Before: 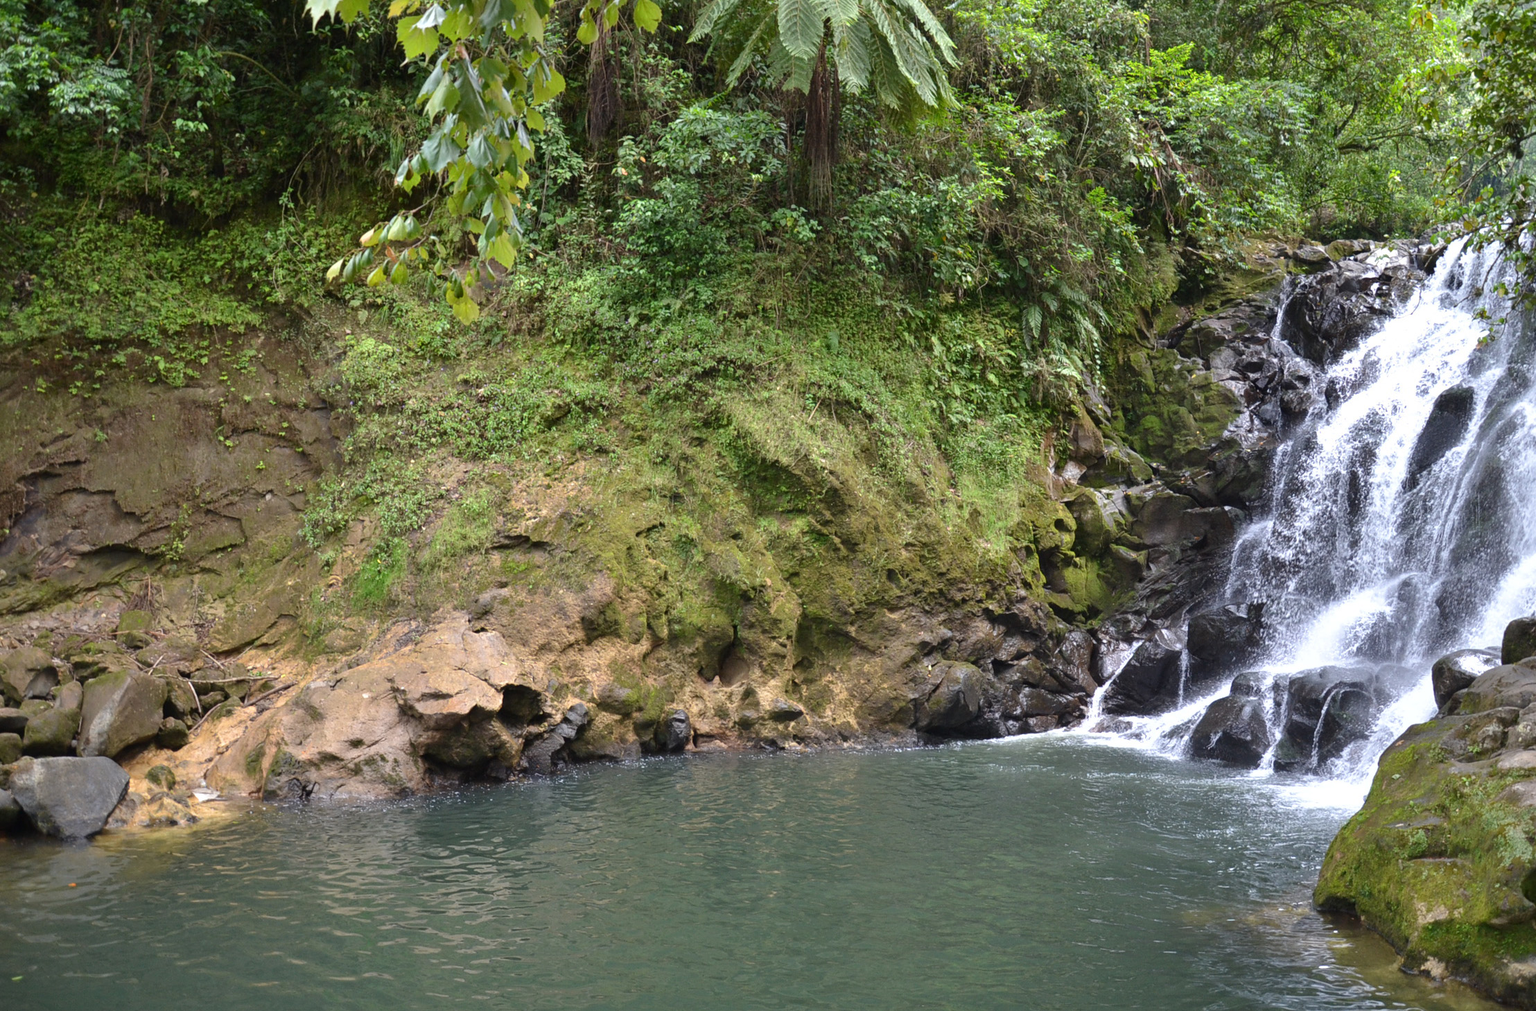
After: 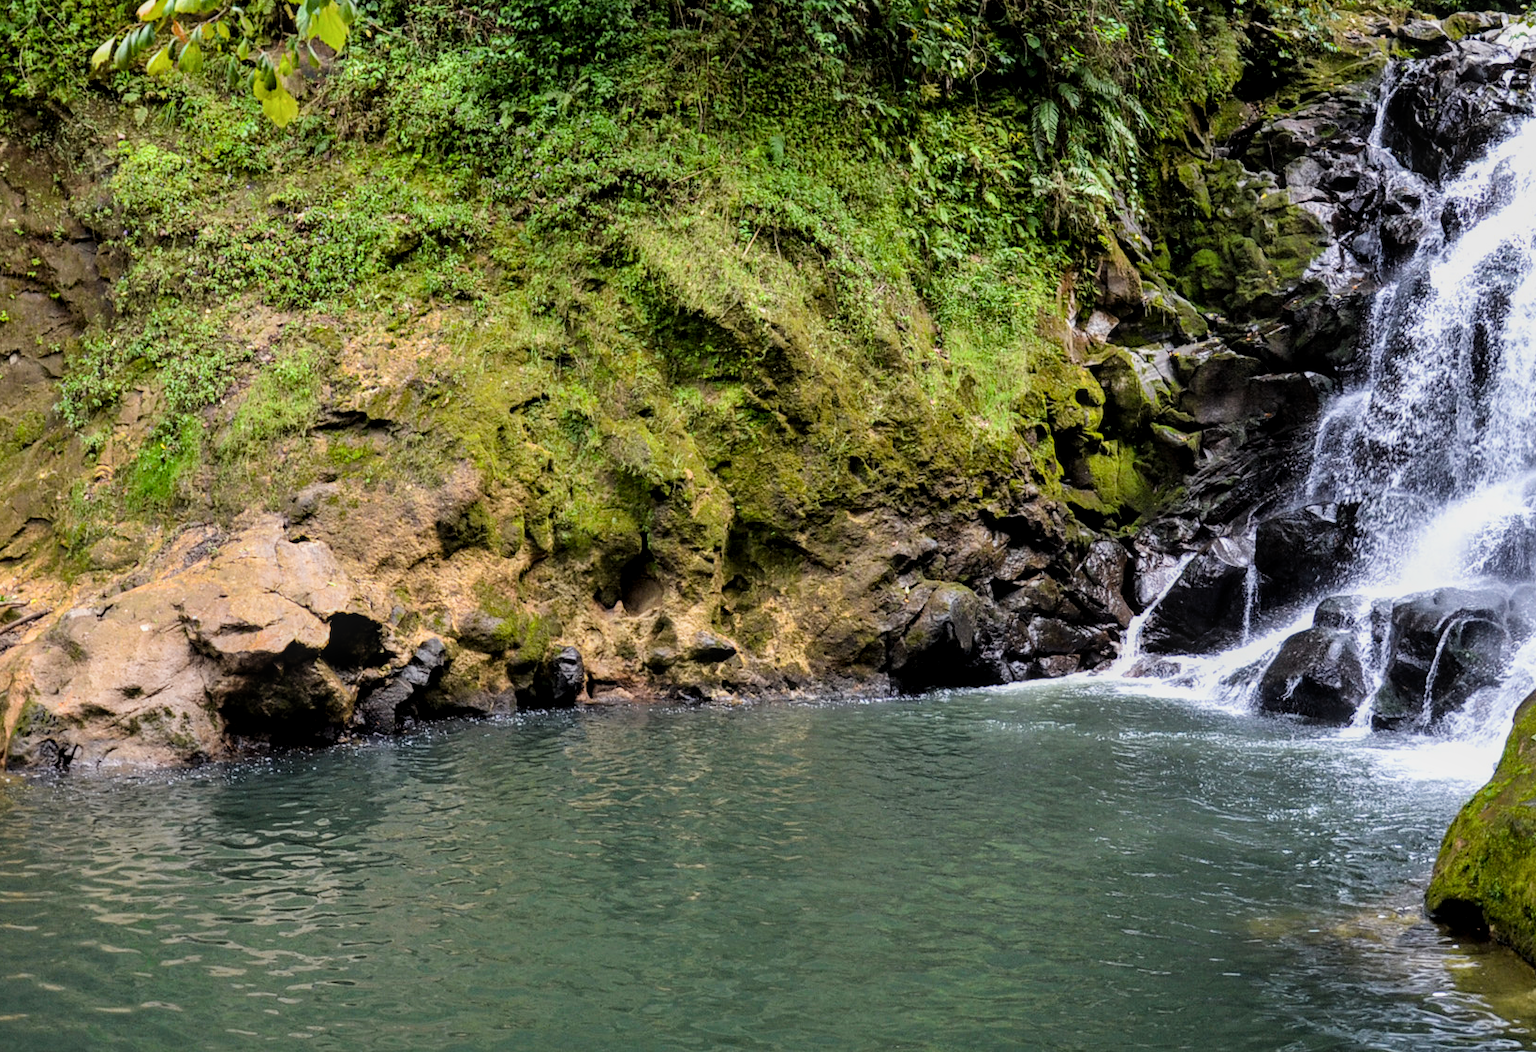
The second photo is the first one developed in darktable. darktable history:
crop: left 16.871%, top 22.857%, right 9.116%
color balance rgb: perceptual saturation grading › global saturation 25%, global vibrance 20%
local contrast: on, module defaults
filmic rgb: black relative exposure -5 EV, white relative exposure 3.5 EV, hardness 3.19, contrast 1.3, highlights saturation mix -50%
